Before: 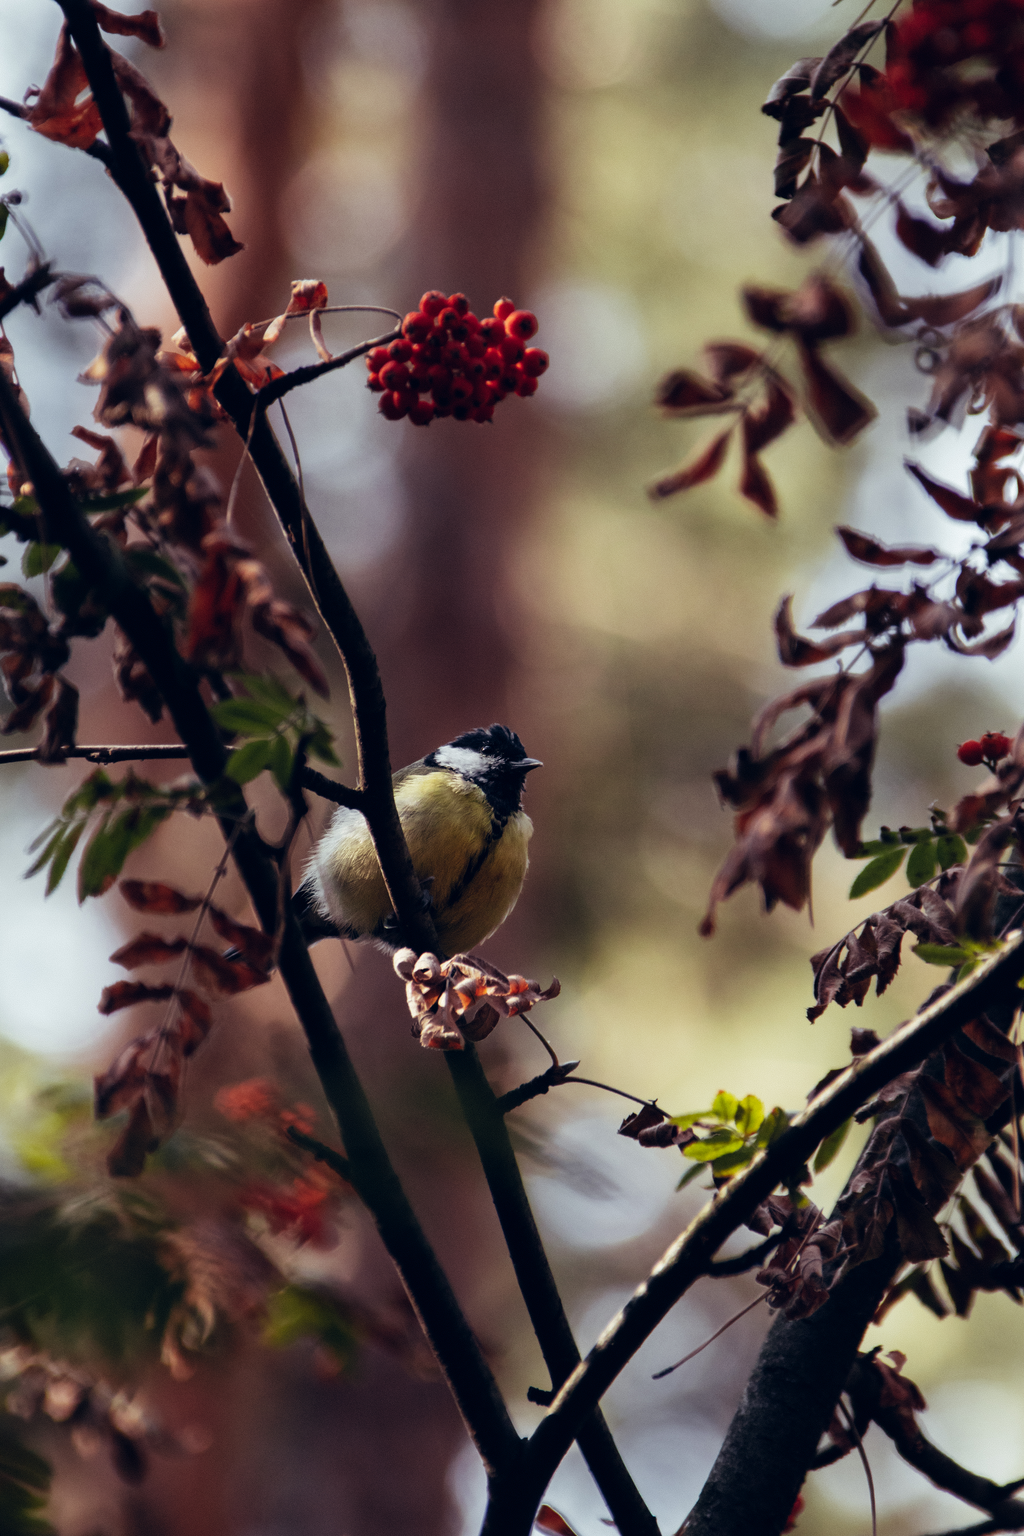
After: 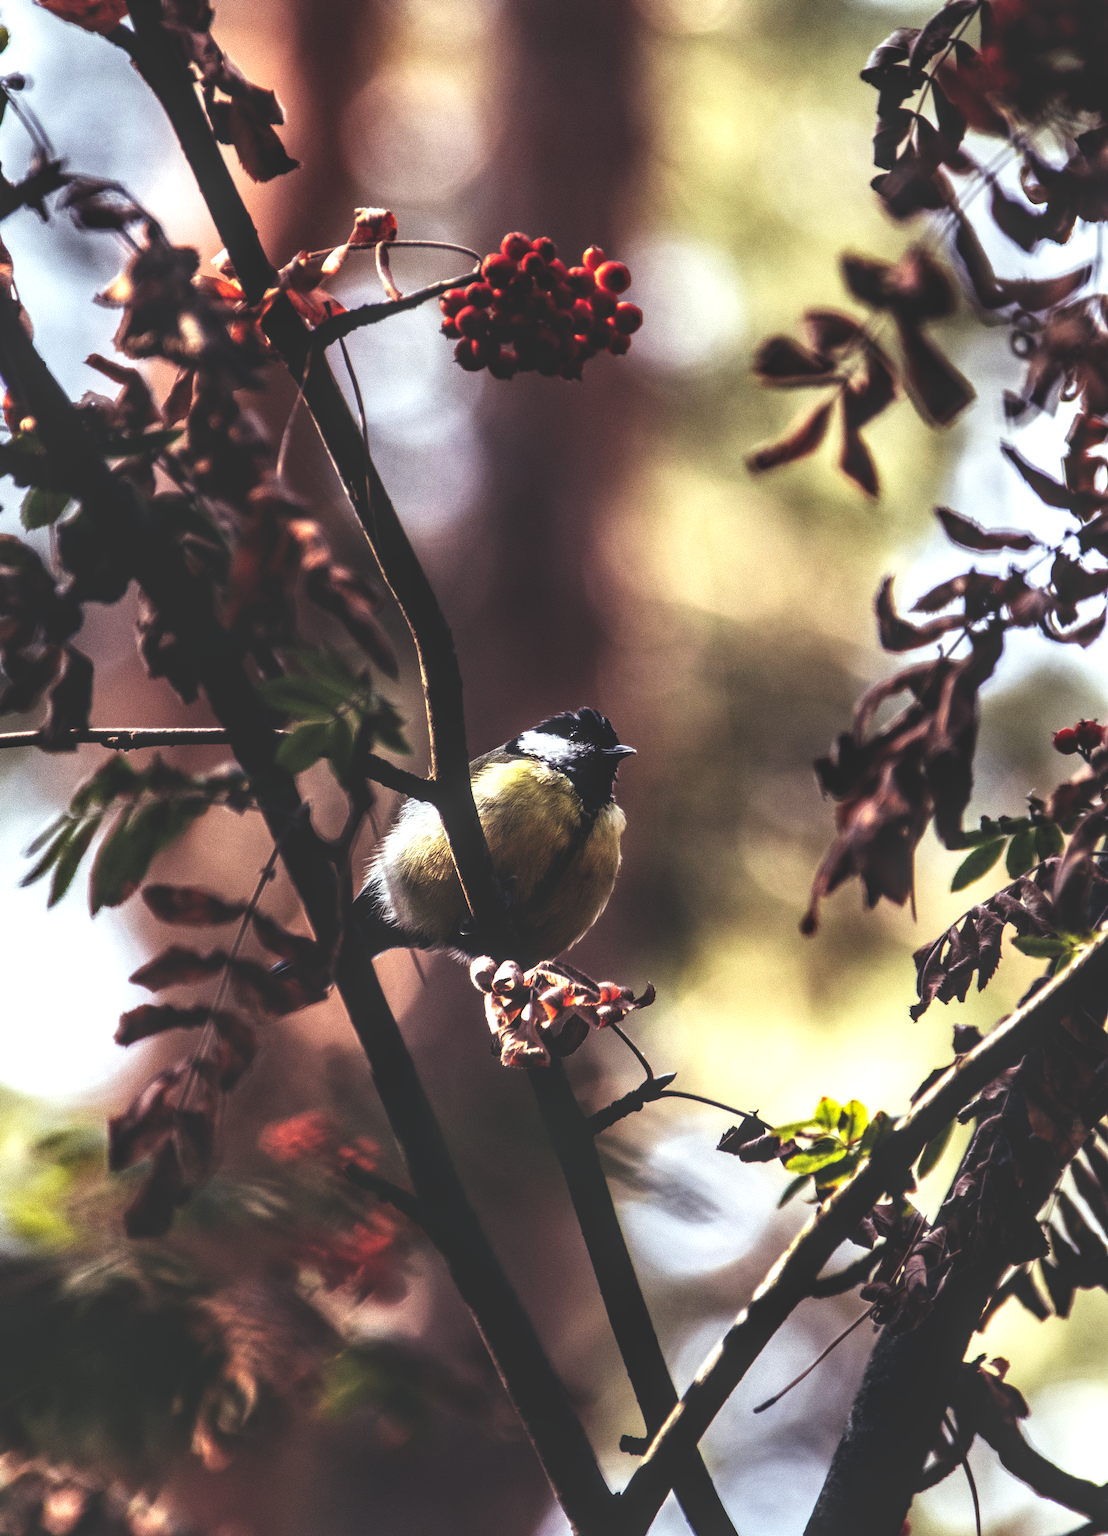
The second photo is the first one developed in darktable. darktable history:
local contrast: highlights 60%, shadows 60%, detail 160%
rotate and perspective: rotation -0.013°, lens shift (vertical) -0.027, lens shift (horizontal) 0.178, crop left 0.016, crop right 0.989, crop top 0.082, crop bottom 0.918
base curve: curves: ch0 [(0, 0.036) (0.007, 0.037) (0.604, 0.887) (1, 1)], preserve colors none
